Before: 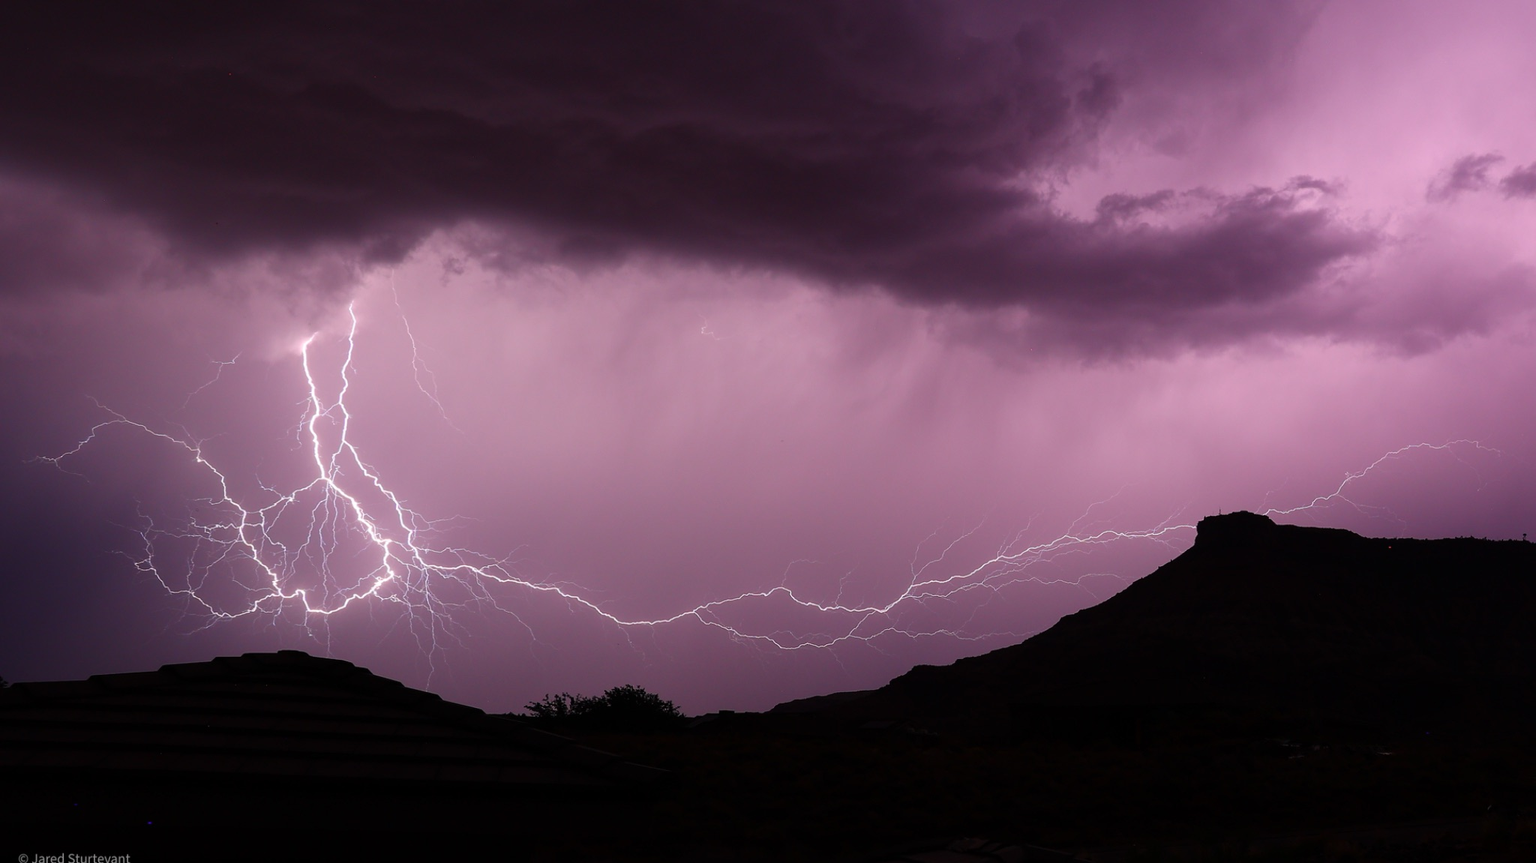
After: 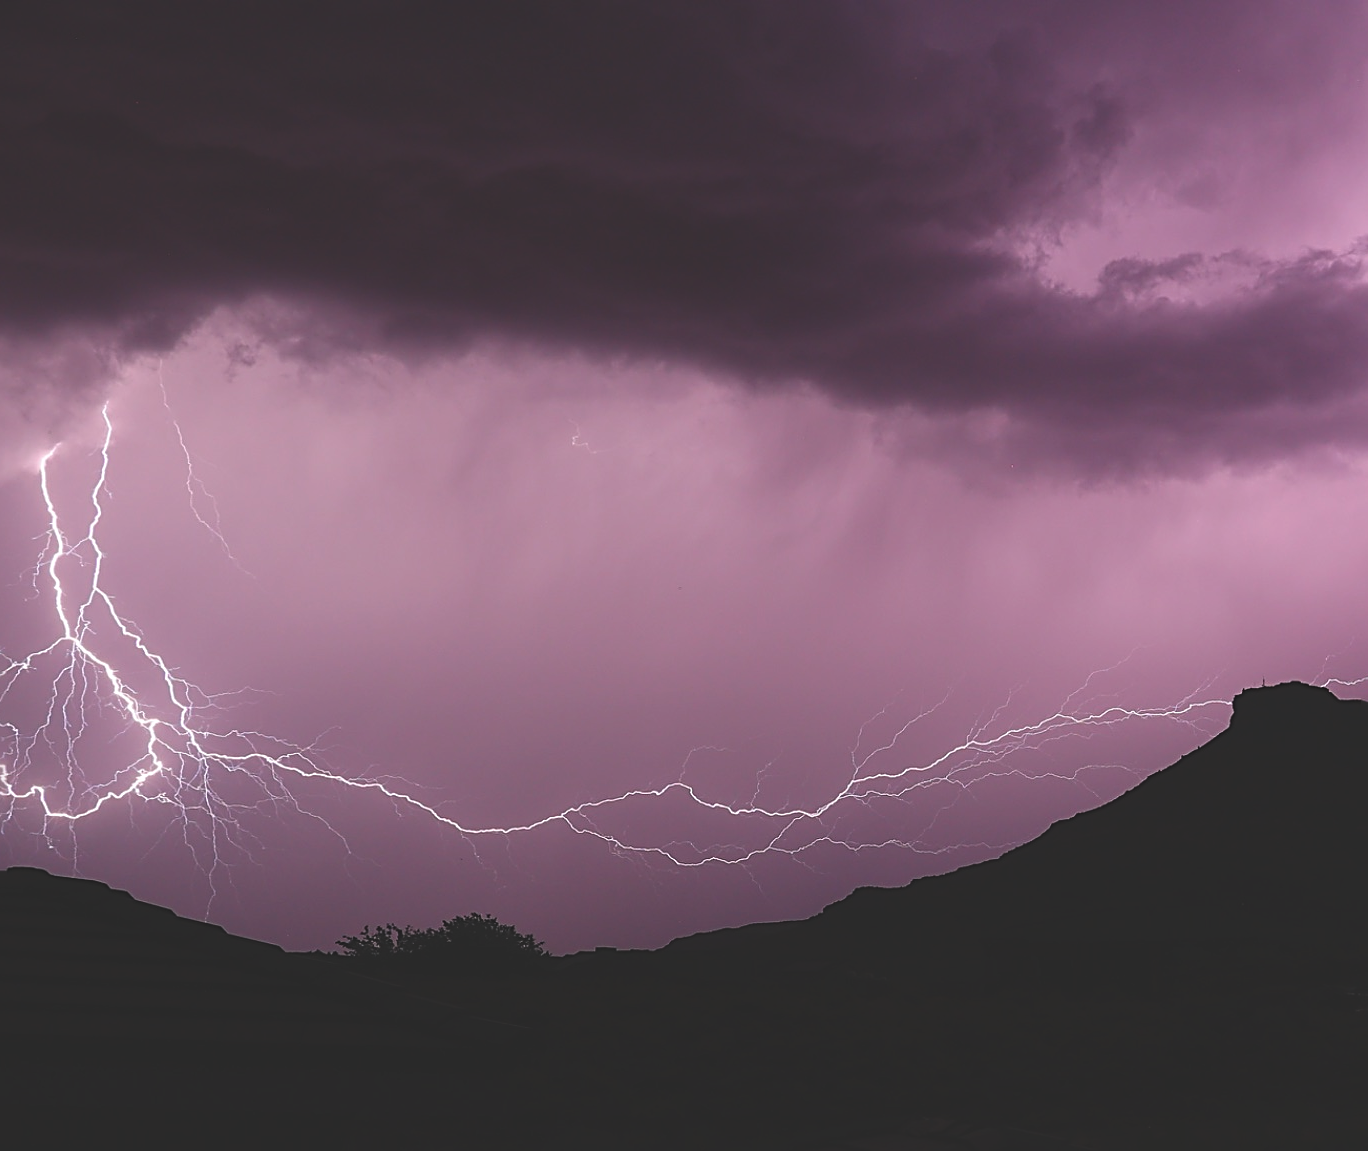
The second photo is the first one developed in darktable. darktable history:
crop and rotate: left 17.732%, right 15.423%
exposure: black level correction -0.025, exposure -0.117 EV, compensate highlight preservation false
sharpen: radius 2.676, amount 0.669
